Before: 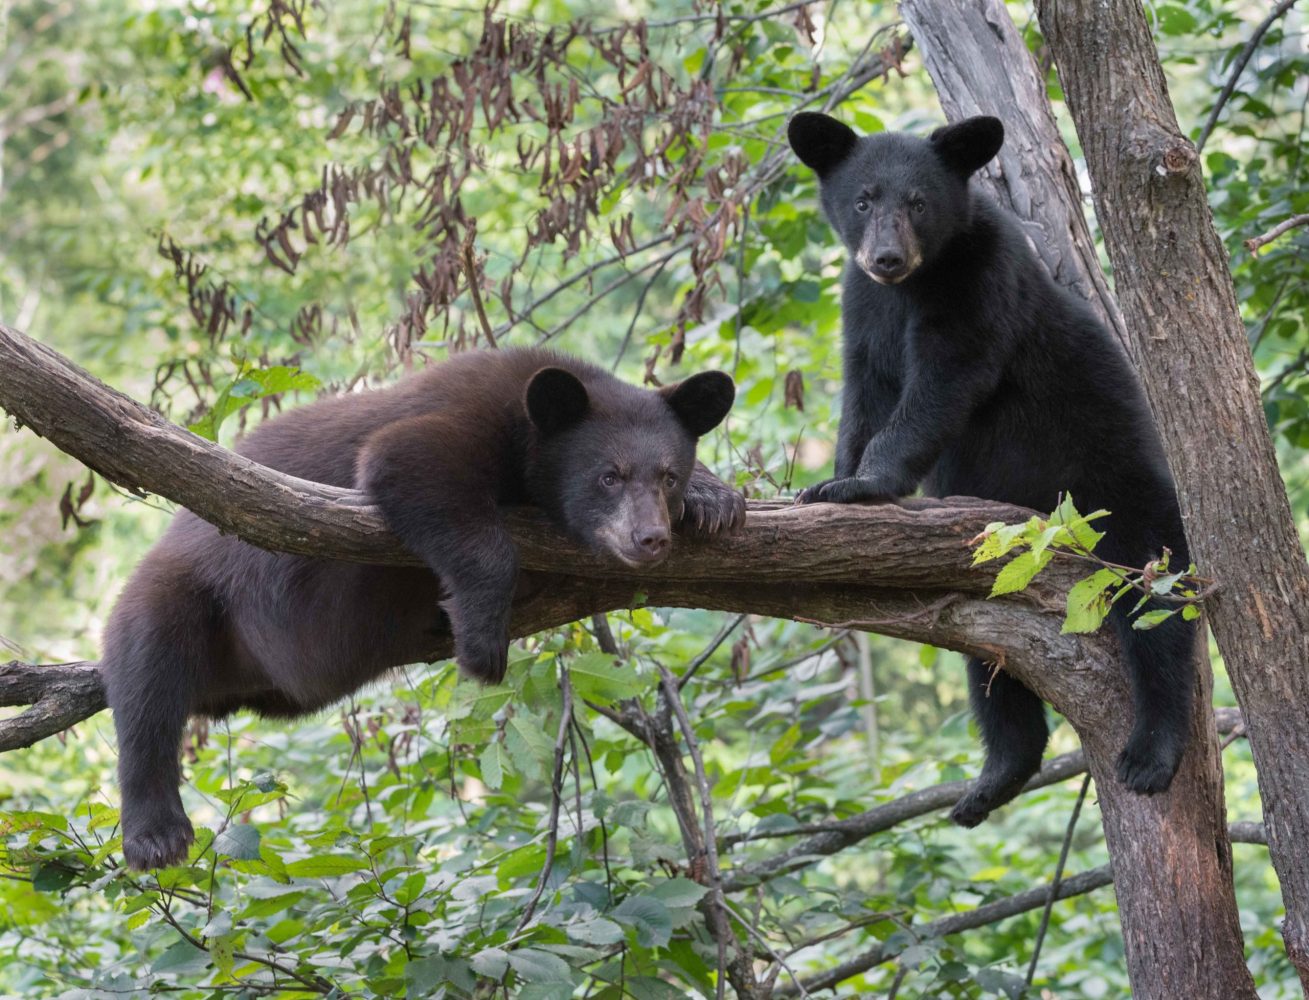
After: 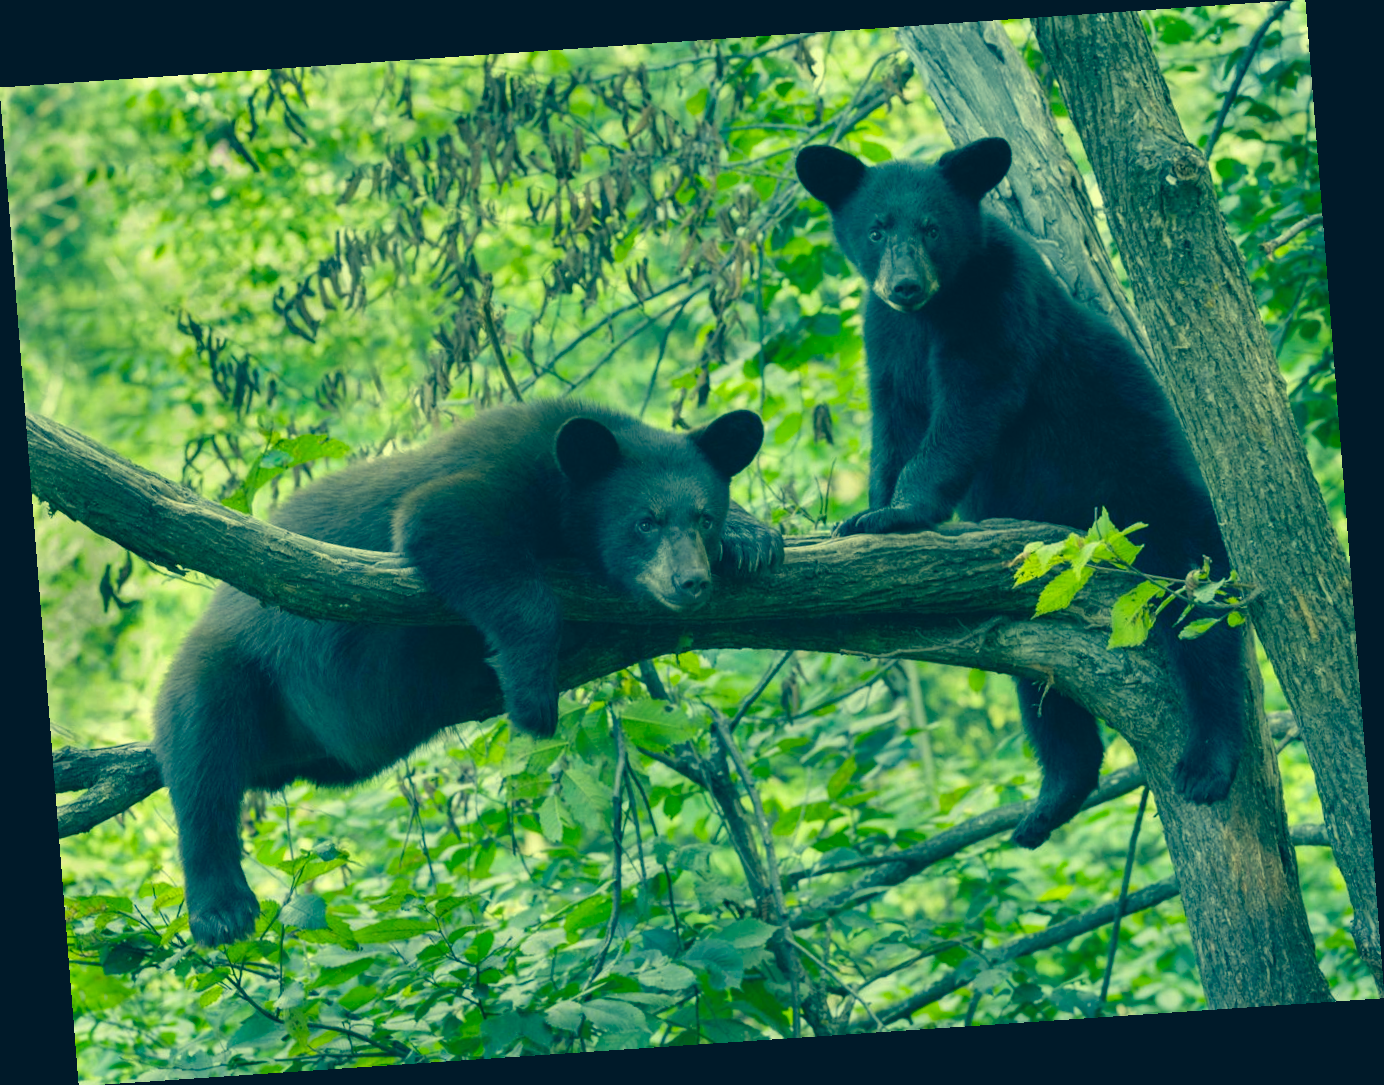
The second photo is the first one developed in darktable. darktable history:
color correction: highlights a* -15.58, highlights b* 40, shadows a* -40, shadows b* -26.18
tone equalizer: on, module defaults
rotate and perspective: rotation -4.2°, shear 0.006, automatic cropping off
